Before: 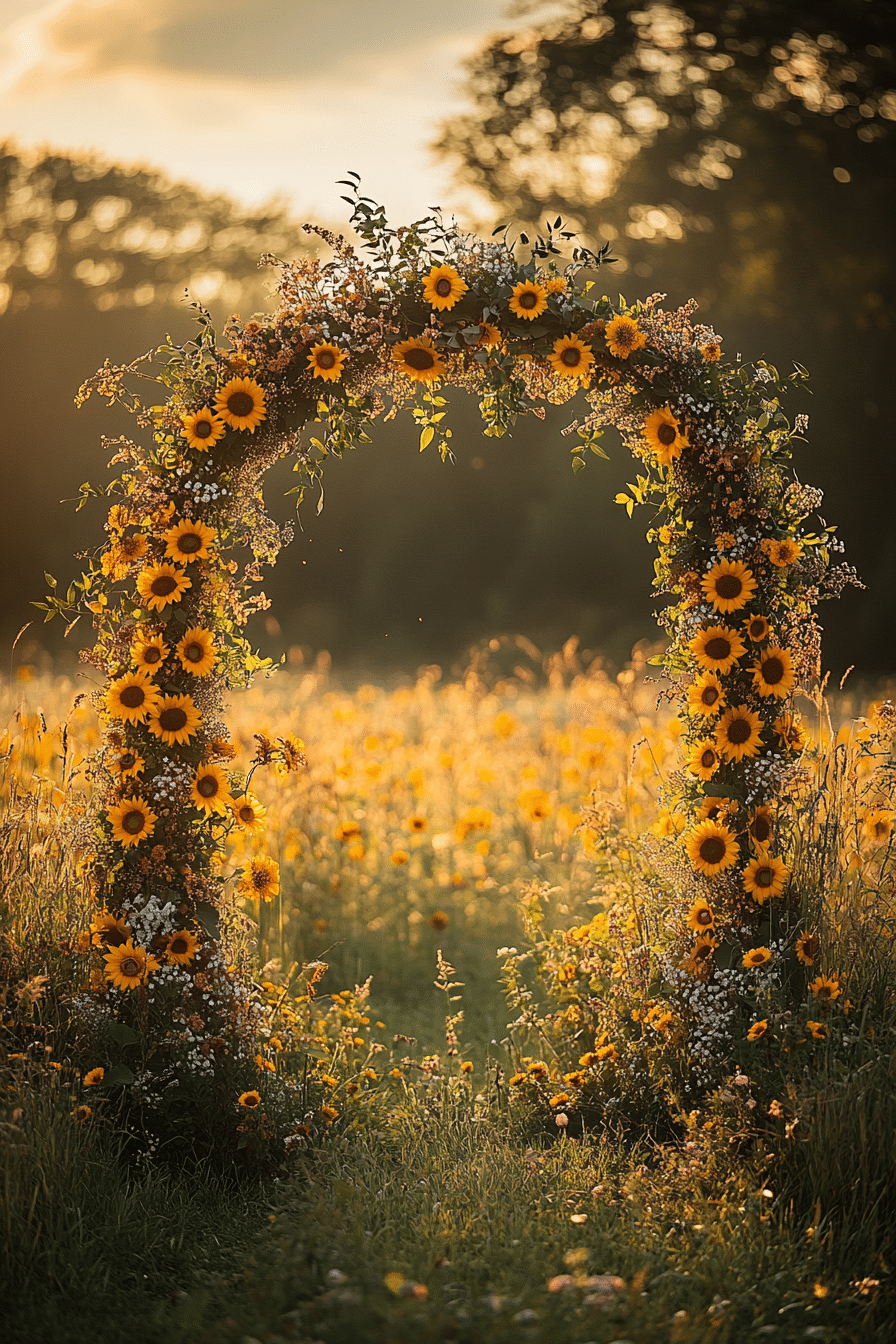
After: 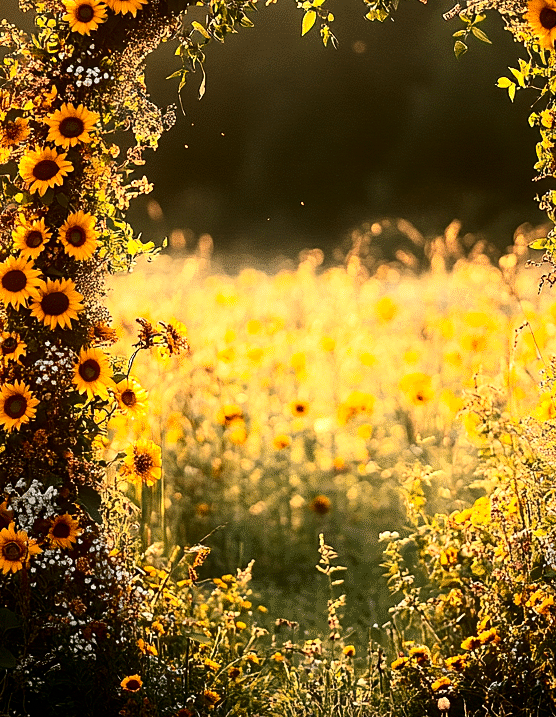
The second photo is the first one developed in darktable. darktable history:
tone equalizer: -8 EV -0.418 EV, -7 EV -0.377 EV, -6 EV -0.322 EV, -5 EV -0.226 EV, -3 EV 0.238 EV, -2 EV 0.362 EV, -1 EV 0.368 EV, +0 EV 0.418 EV
crop: left 13.252%, top 30.994%, right 24.594%, bottom 15.642%
local contrast: highlights 107%, shadows 97%, detail 120%, midtone range 0.2
contrast brightness saturation: contrast 0.318, brightness -0.07, saturation 0.174
